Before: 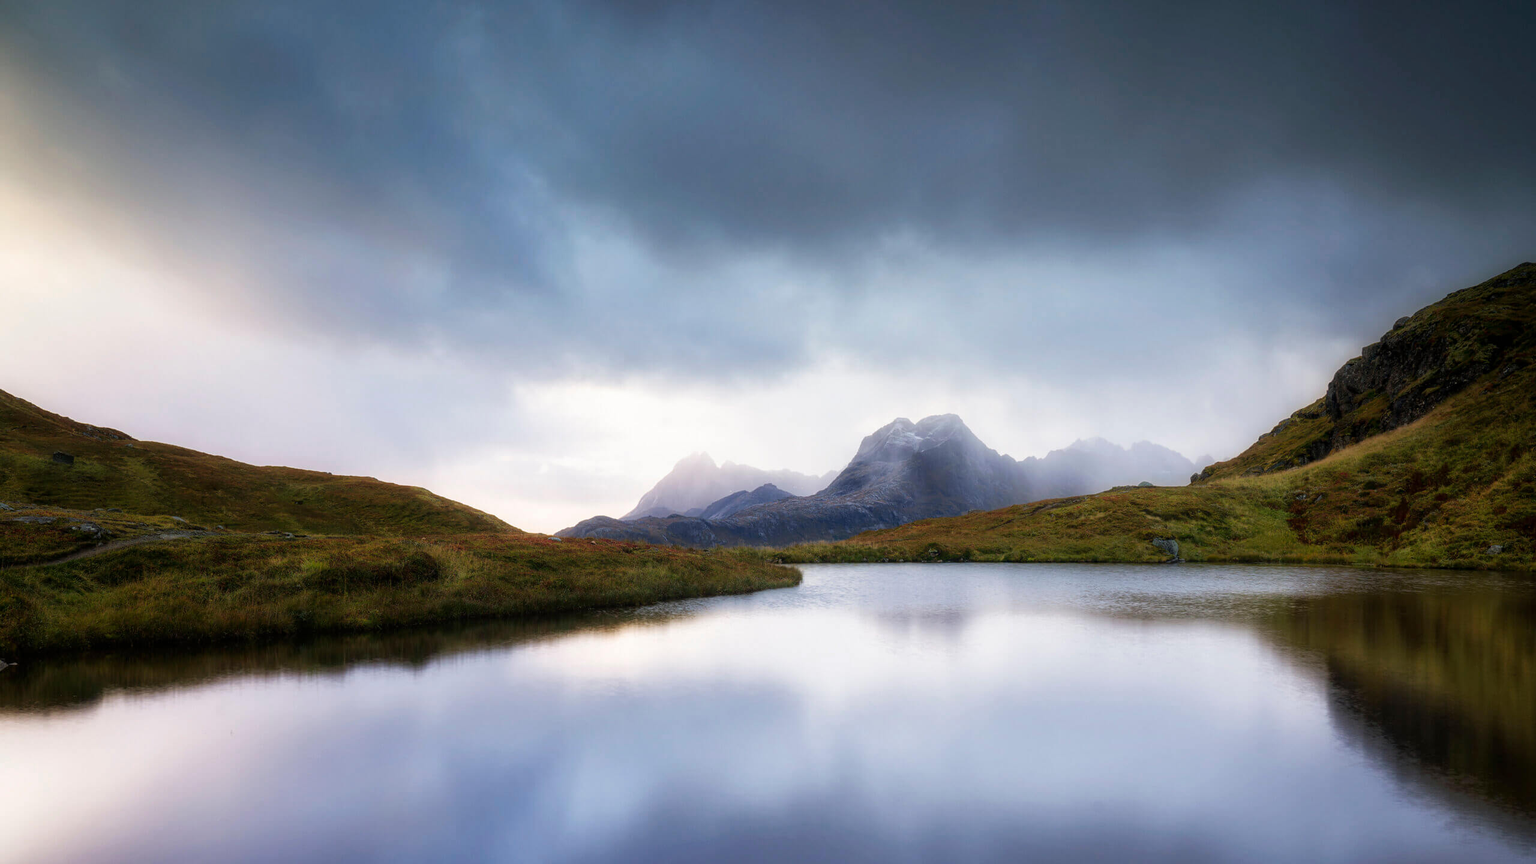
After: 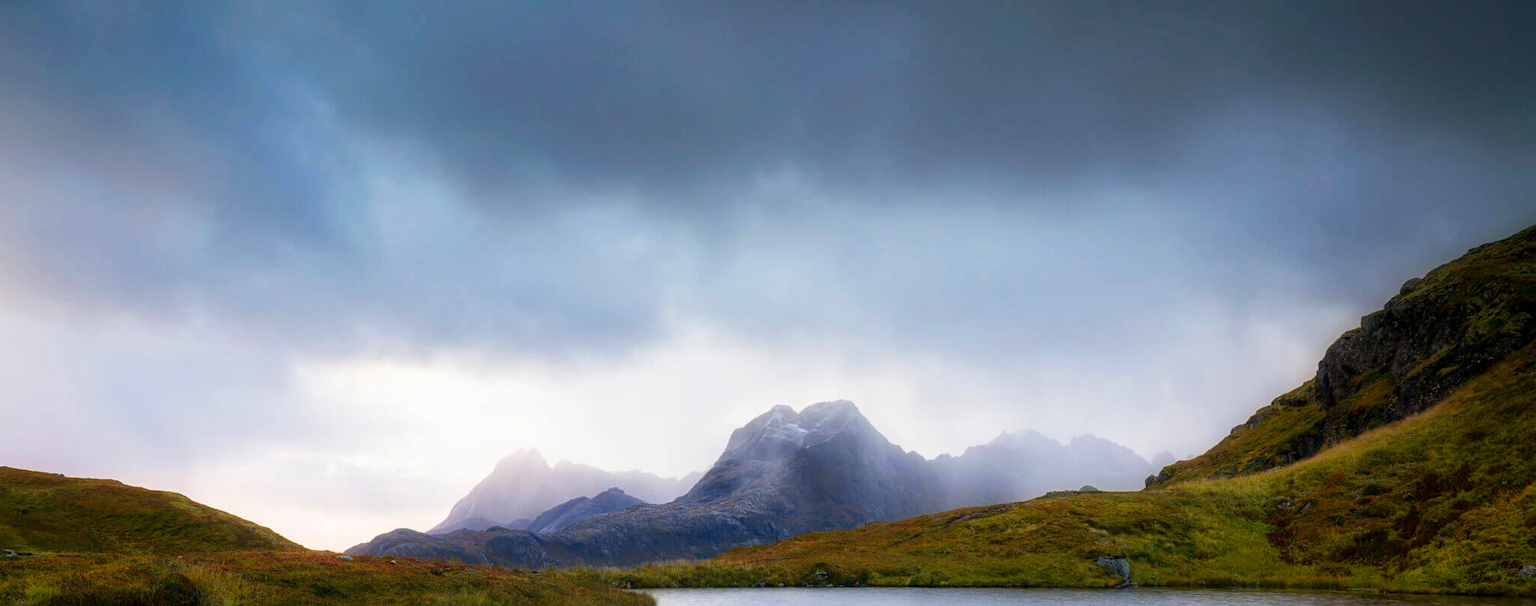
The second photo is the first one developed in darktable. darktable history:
color balance rgb: linear chroma grading › global chroma 20.407%, perceptual saturation grading › global saturation 0.302%
crop: left 18.311%, top 11.128%, right 2.209%, bottom 33.063%
